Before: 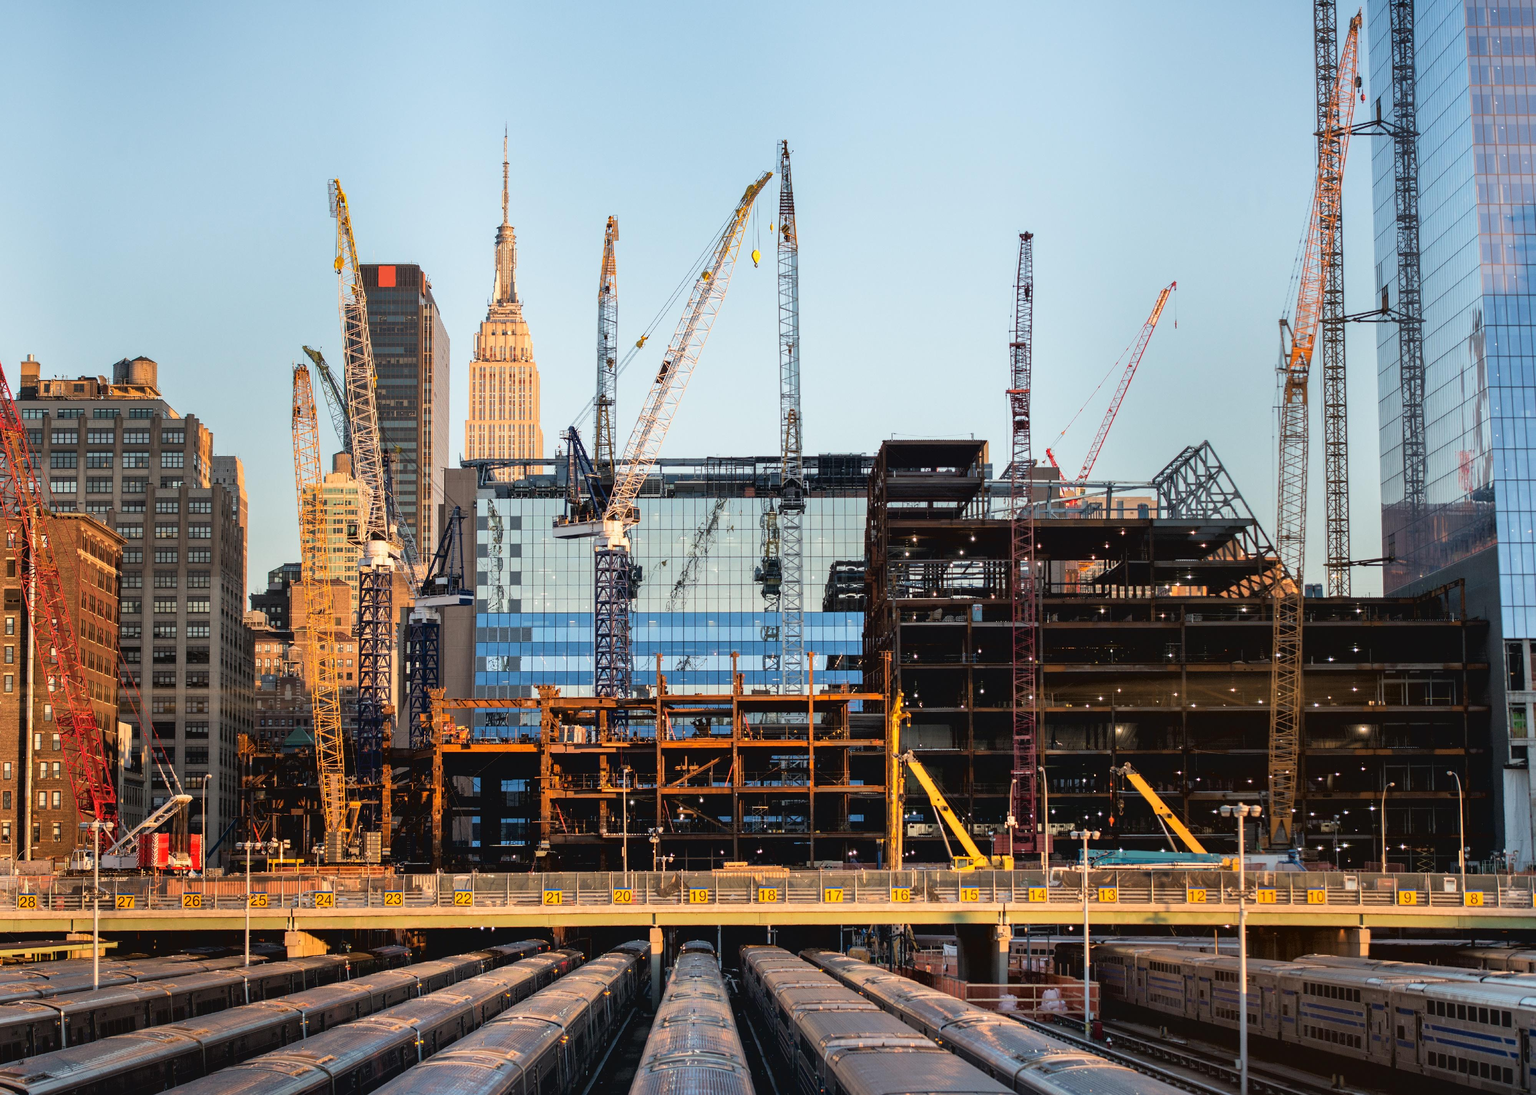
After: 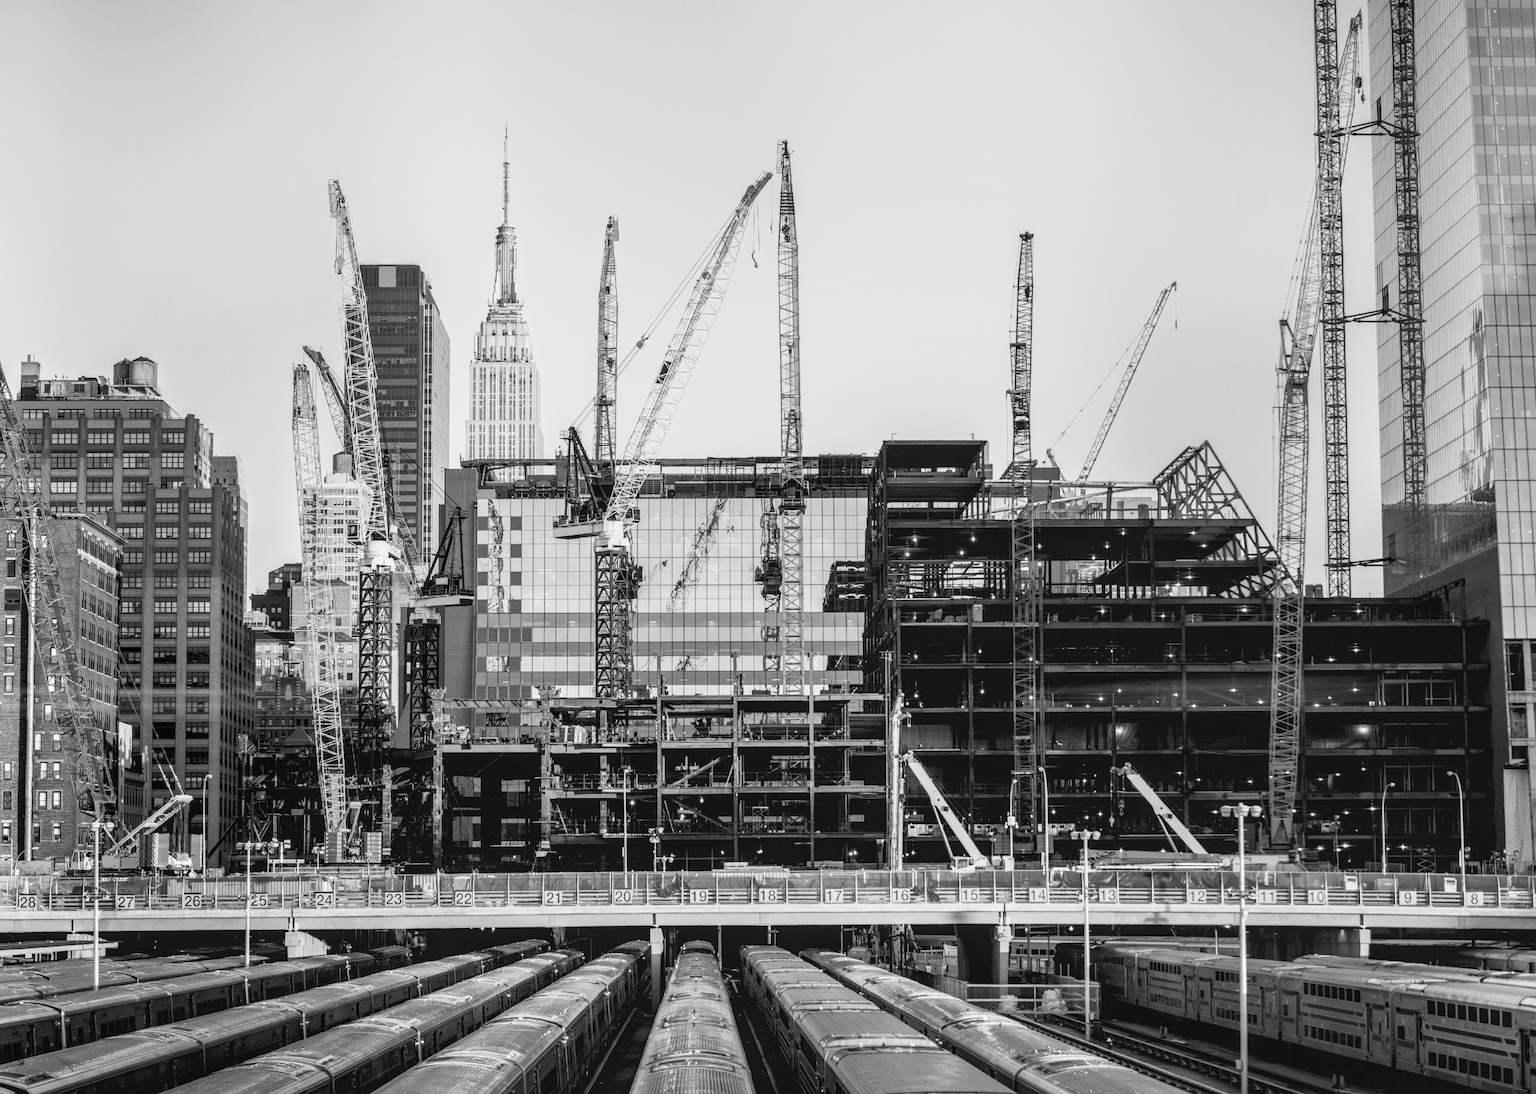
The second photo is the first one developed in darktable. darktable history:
base curve: curves: ch0 [(0, 0) (0.579, 0.807) (1, 1)], preserve colors none
local contrast: detail 130%
monochrome: a 73.58, b 64.21
